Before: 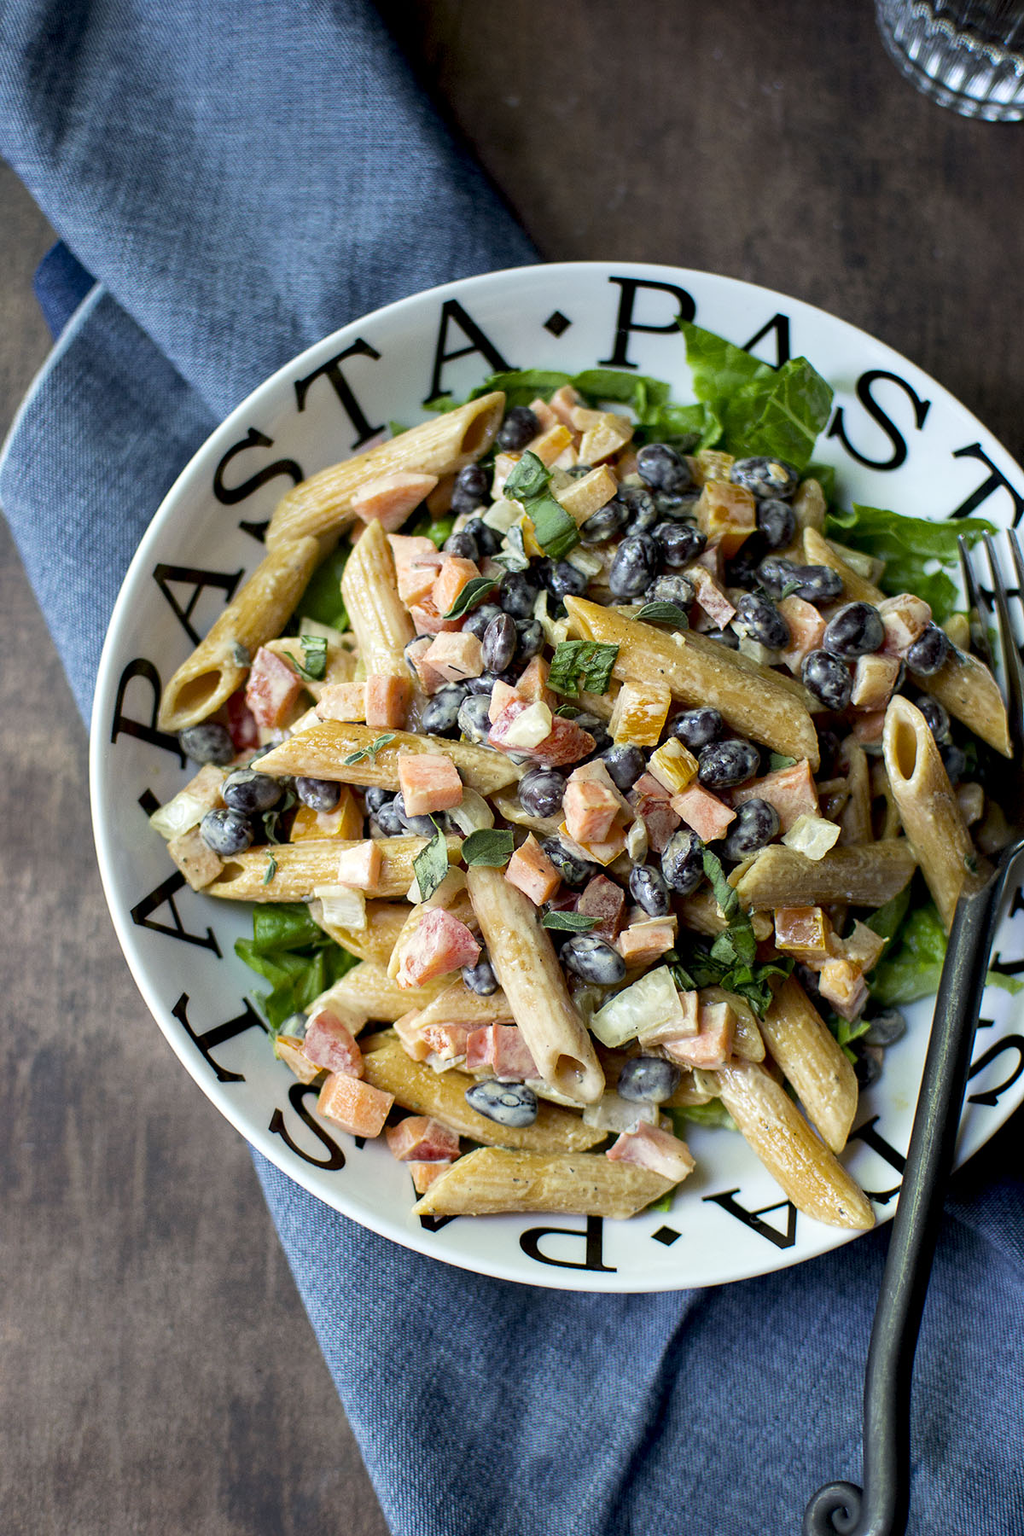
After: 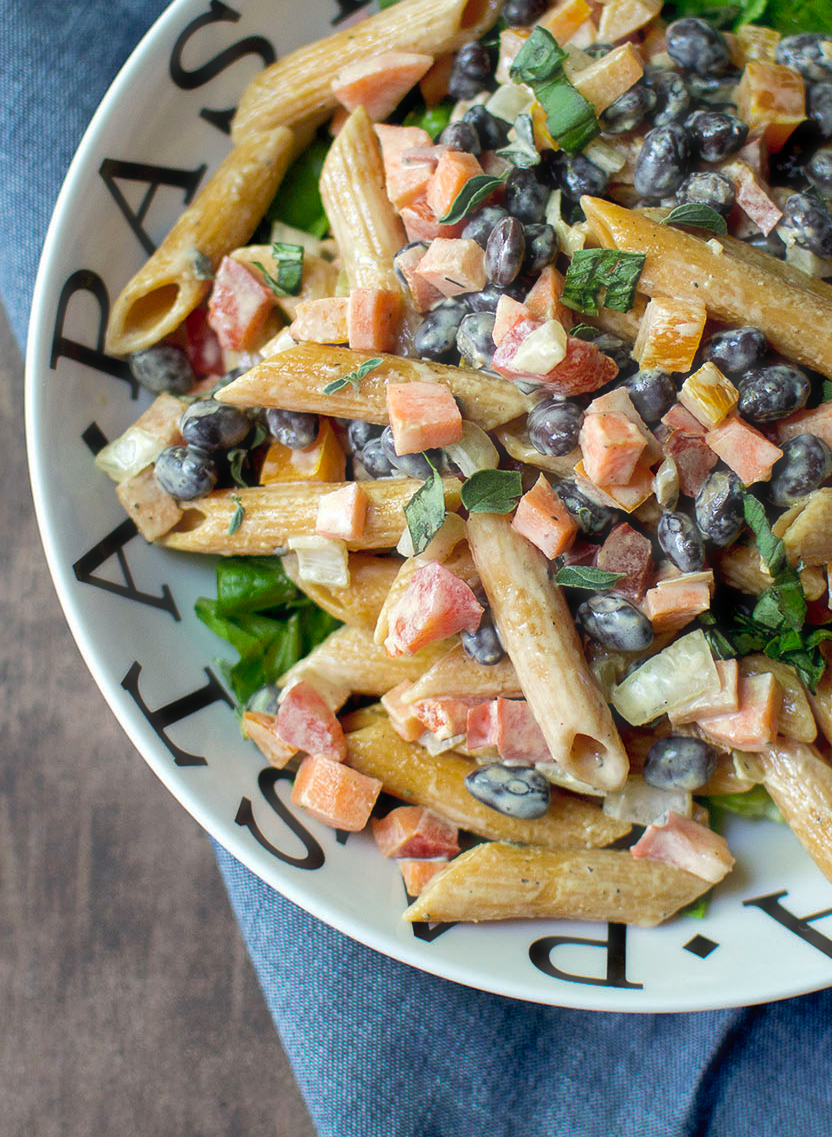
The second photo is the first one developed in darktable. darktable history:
haze removal: strength -0.114, compatibility mode true, adaptive false
crop: left 6.706%, top 27.915%, right 23.937%, bottom 8.871%
shadows and highlights: on, module defaults
